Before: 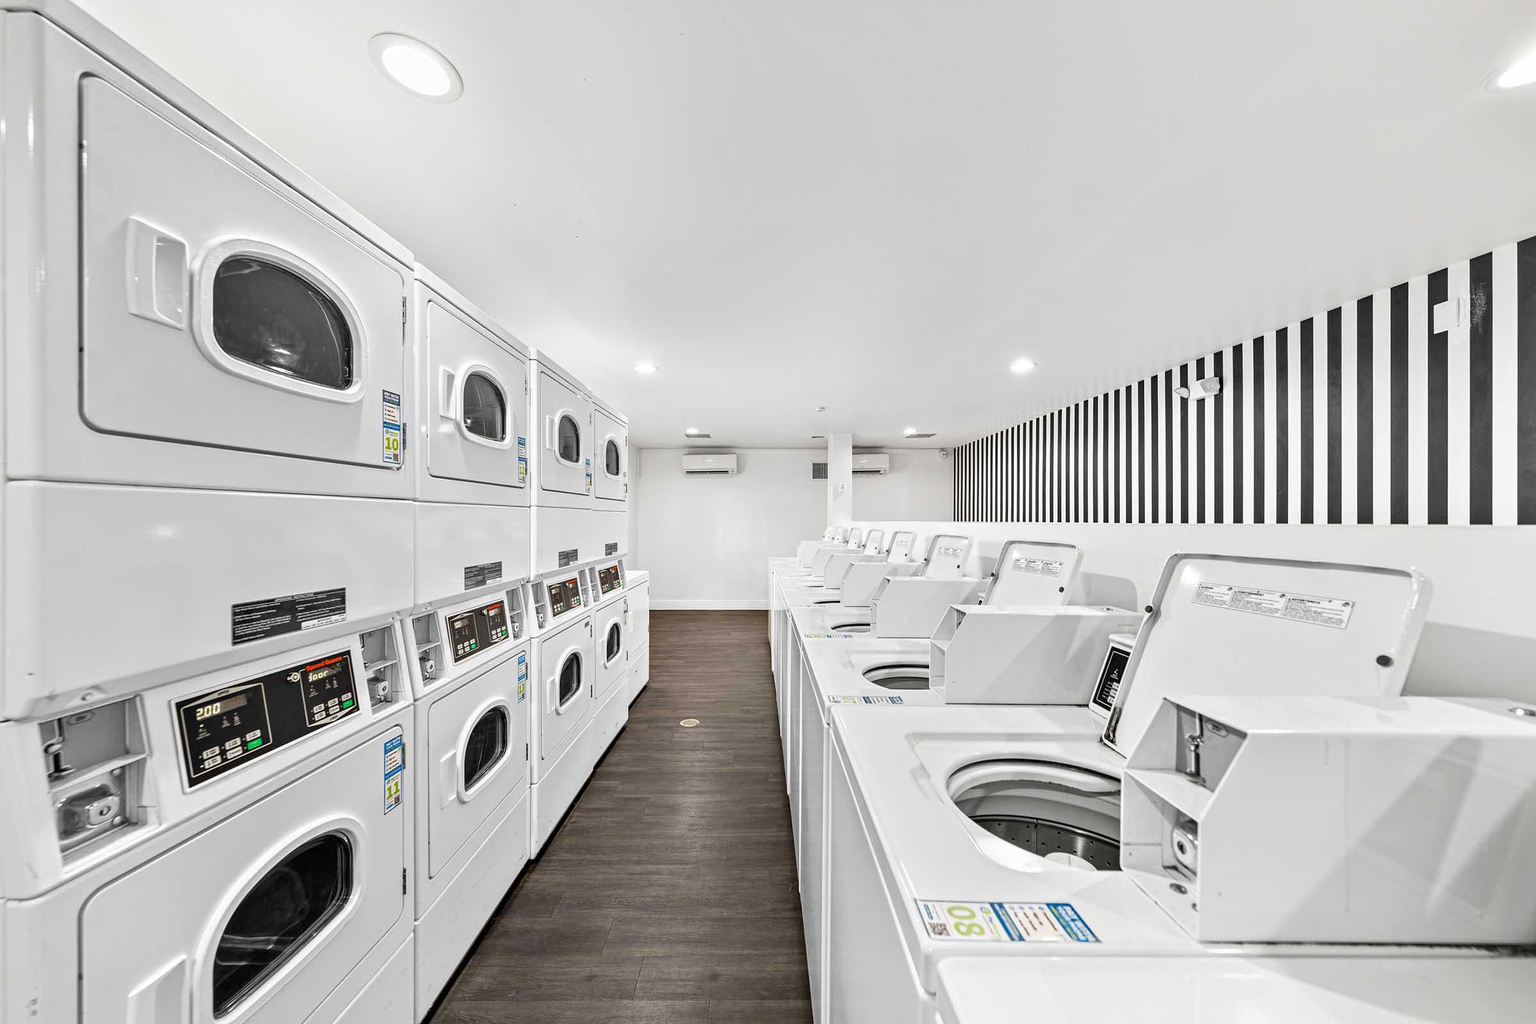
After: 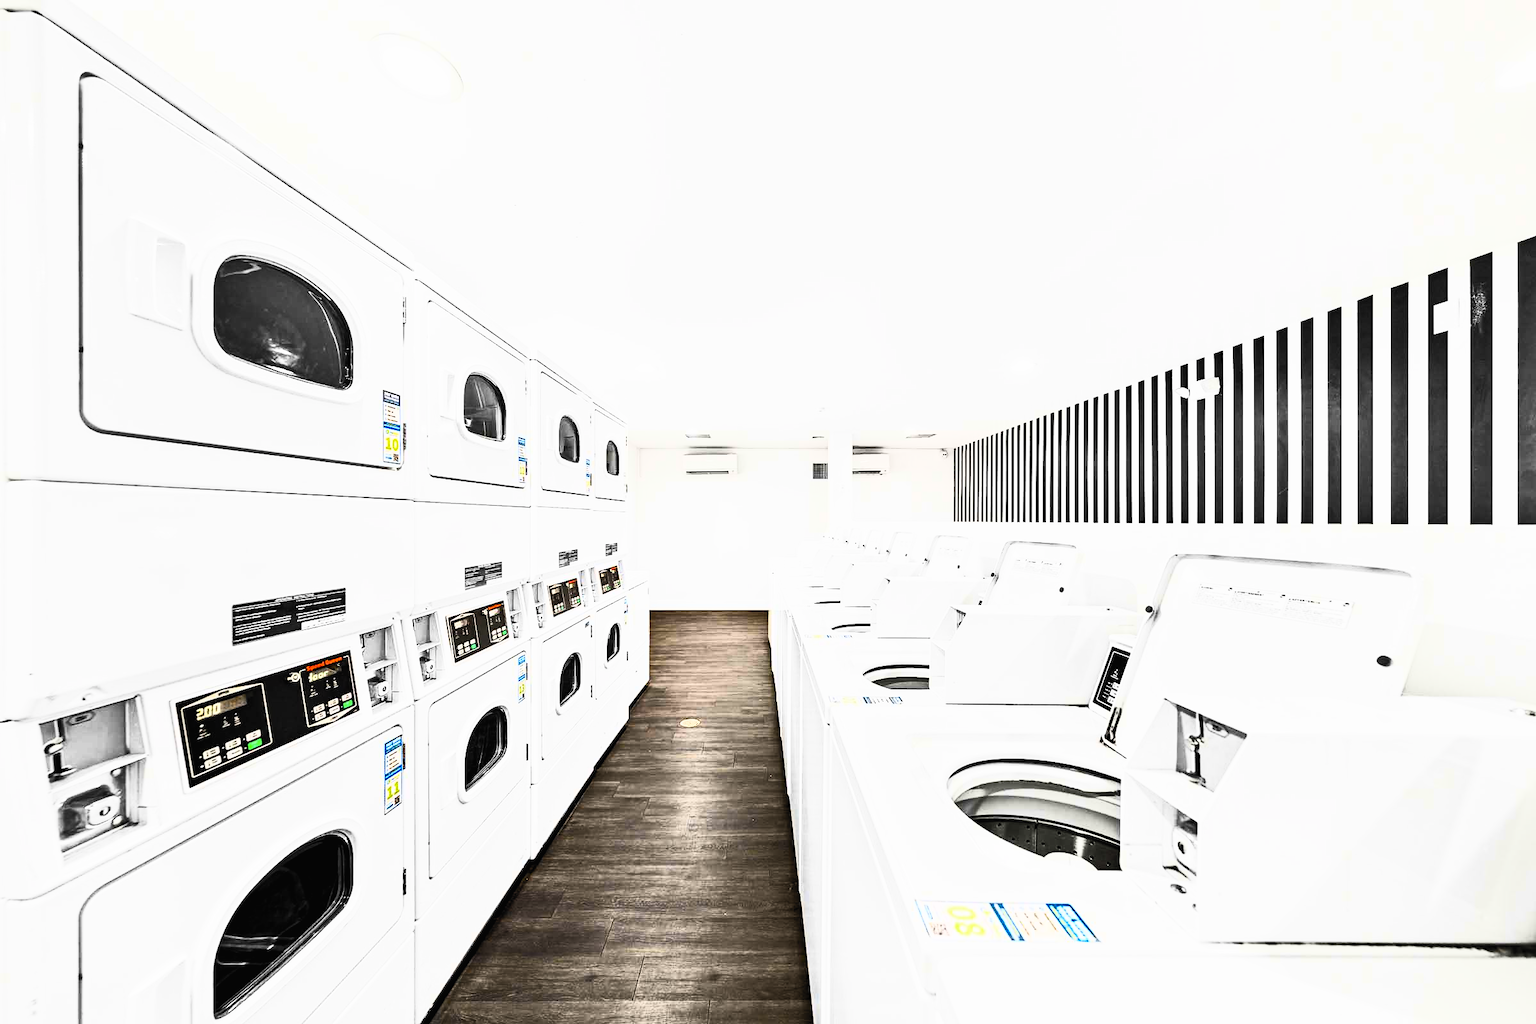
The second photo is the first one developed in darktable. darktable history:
color contrast: green-magenta contrast 0.8, blue-yellow contrast 1.1, unbound 0
contrast brightness saturation: contrast 0.83, brightness 0.59, saturation 0.59
filmic rgb: black relative exposure -5 EV, hardness 2.88, contrast 1.2, highlights saturation mix -30%
